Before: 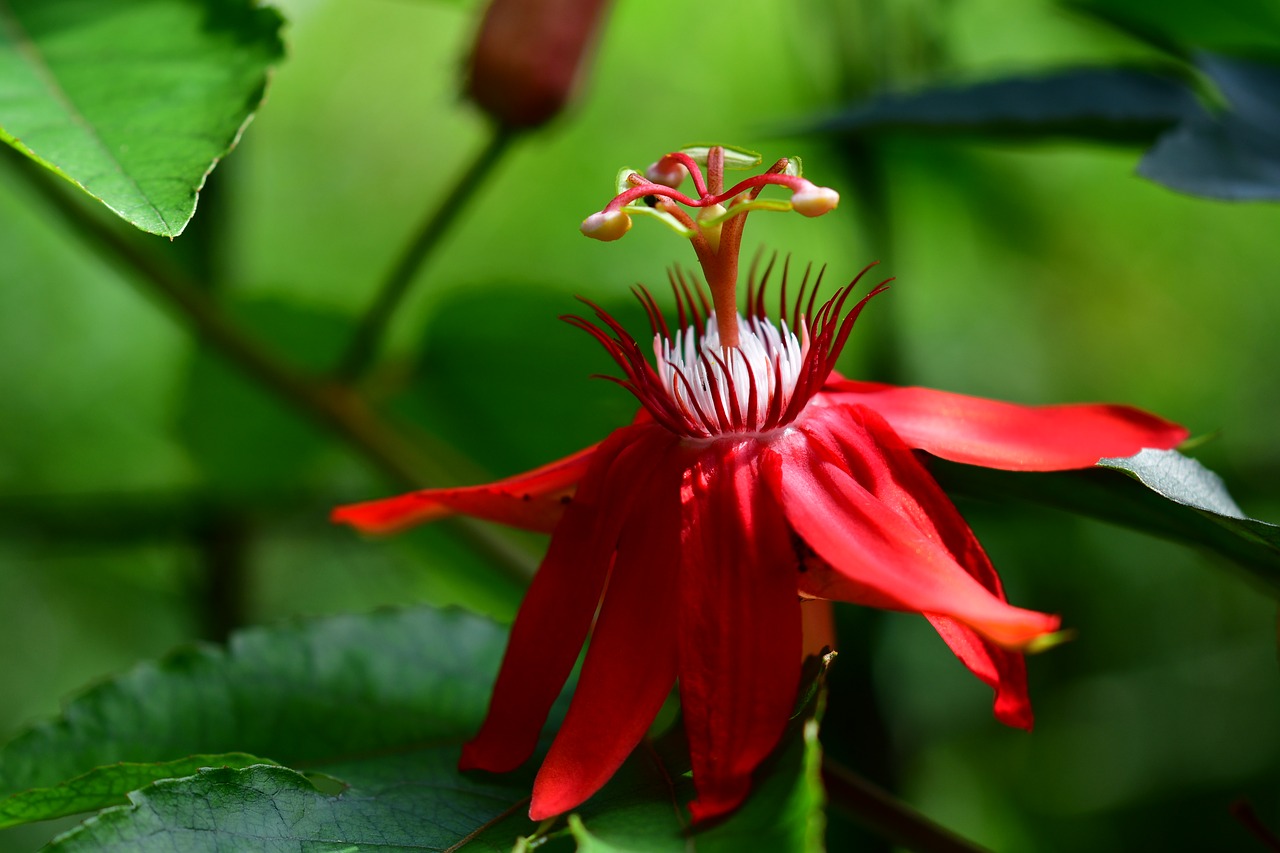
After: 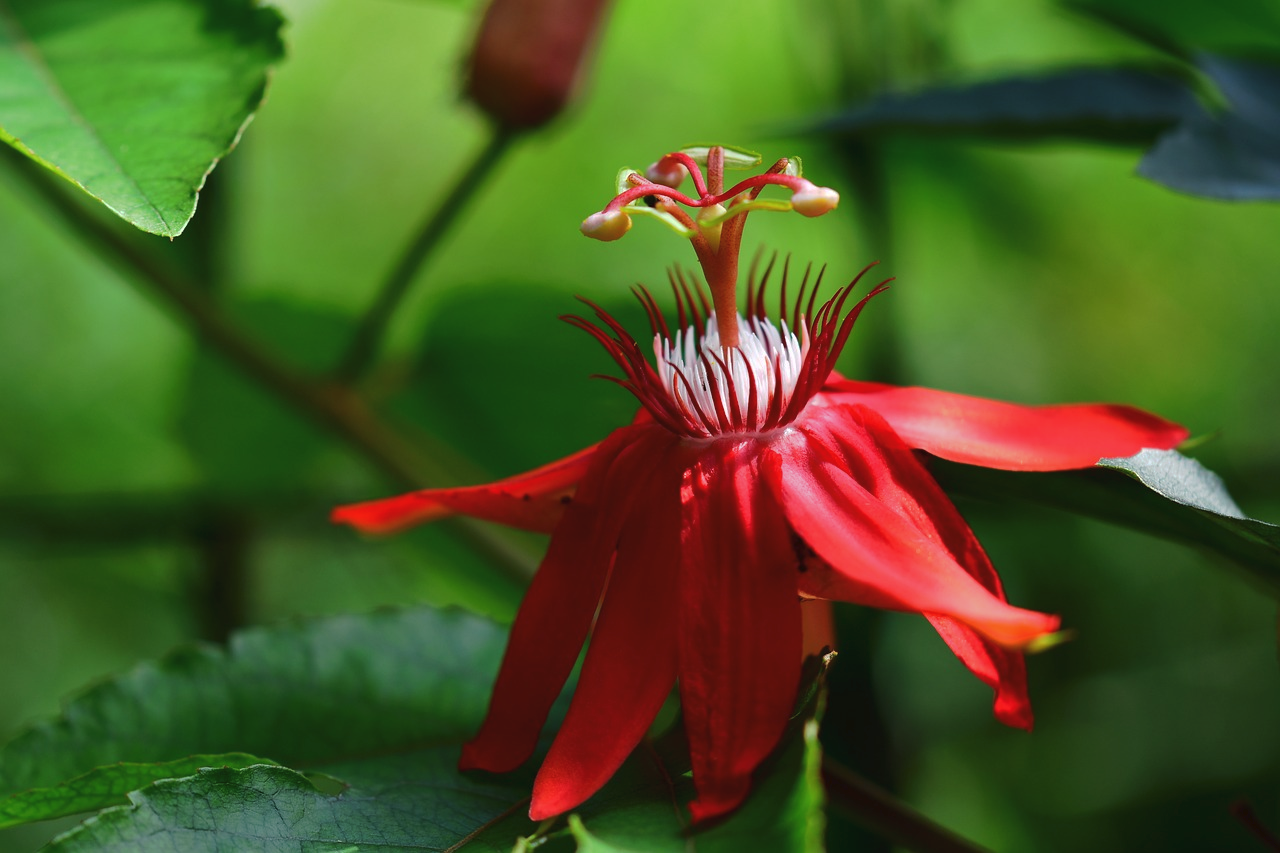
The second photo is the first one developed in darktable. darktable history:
tone curve: curves: ch0 [(0, 0) (0.003, 0.032) (0.011, 0.04) (0.025, 0.058) (0.044, 0.084) (0.069, 0.107) (0.1, 0.13) (0.136, 0.158) (0.177, 0.193) (0.224, 0.236) (0.277, 0.283) (0.335, 0.335) (0.399, 0.399) (0.468, 0.467) (0.543, 0.533) (0.623, 0.612) (0.709, 0.698) (0.801, 0.776) (0.898, 0.848) (1, 1)], preserve colors none
